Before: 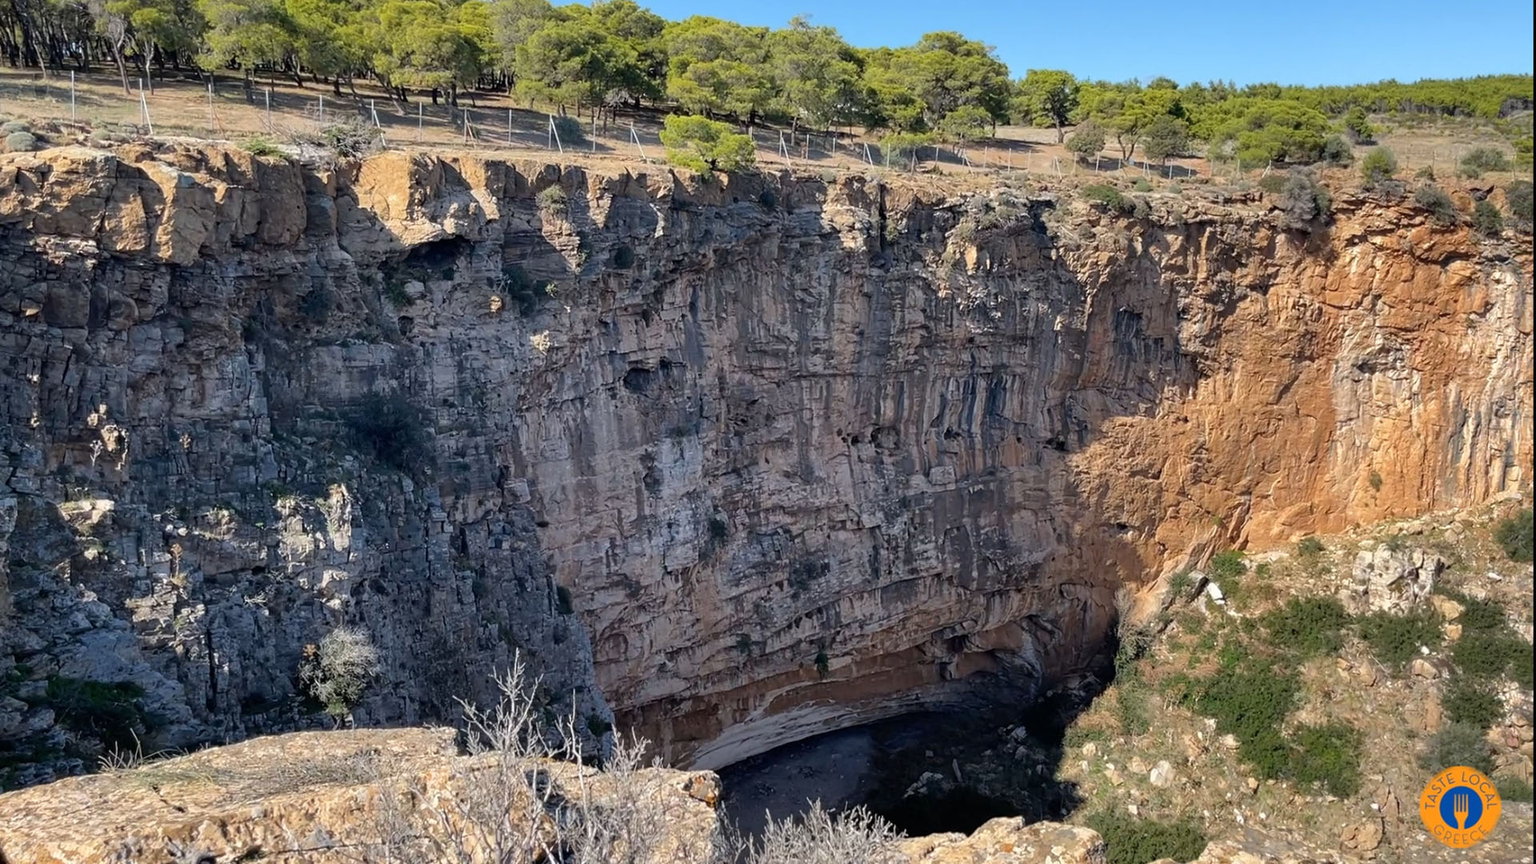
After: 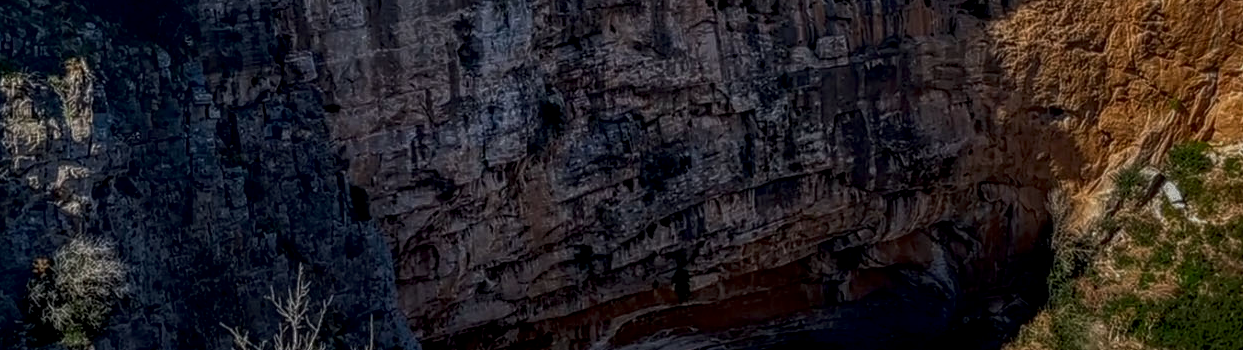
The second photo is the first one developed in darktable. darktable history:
crop: left 18.046%, top 50.653%, right 17.164%, bottom 16.874%
contrast brightness saturation: brightness -0.527
local contrast: highlights 20%, shadows 27%, detail 199%, midtone range 0.2
